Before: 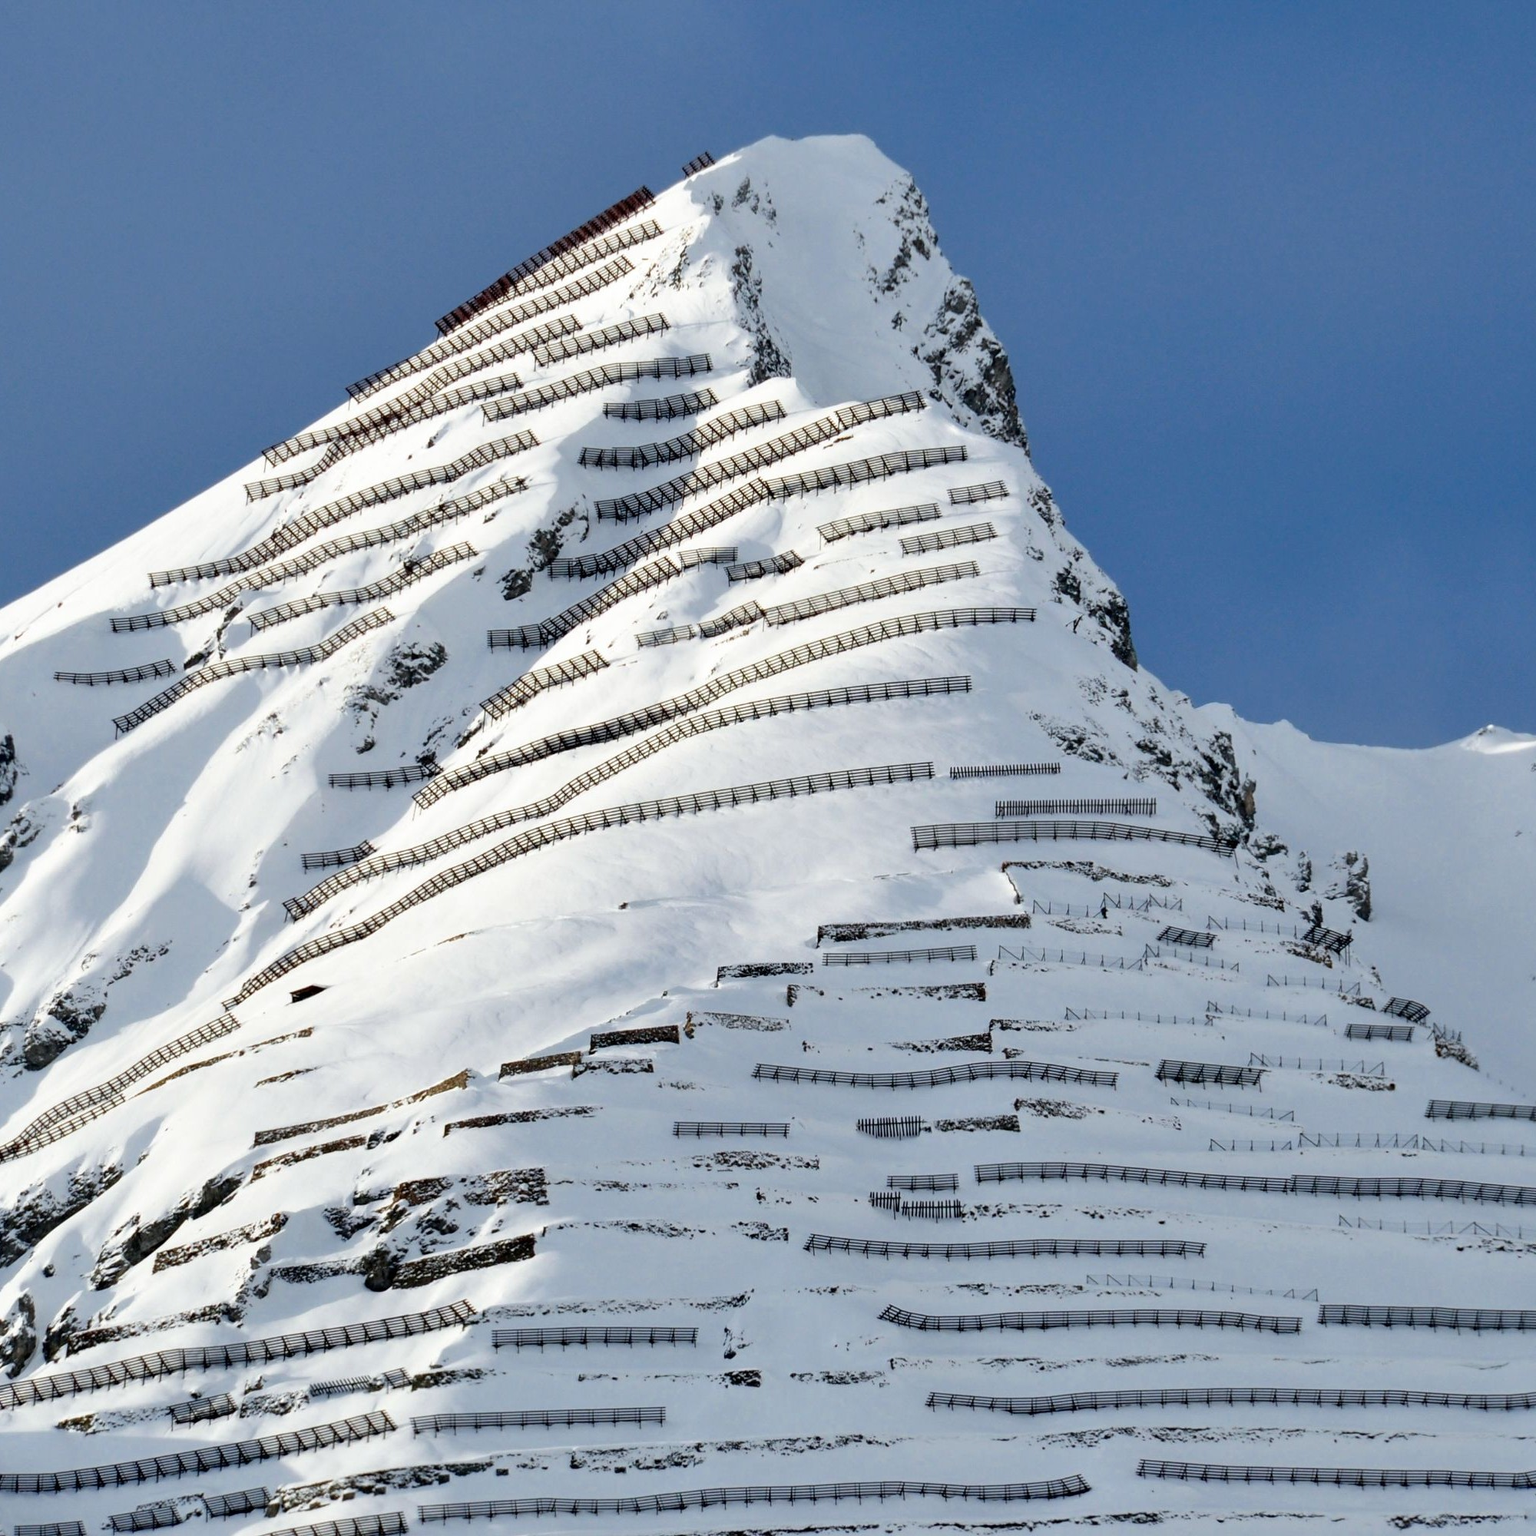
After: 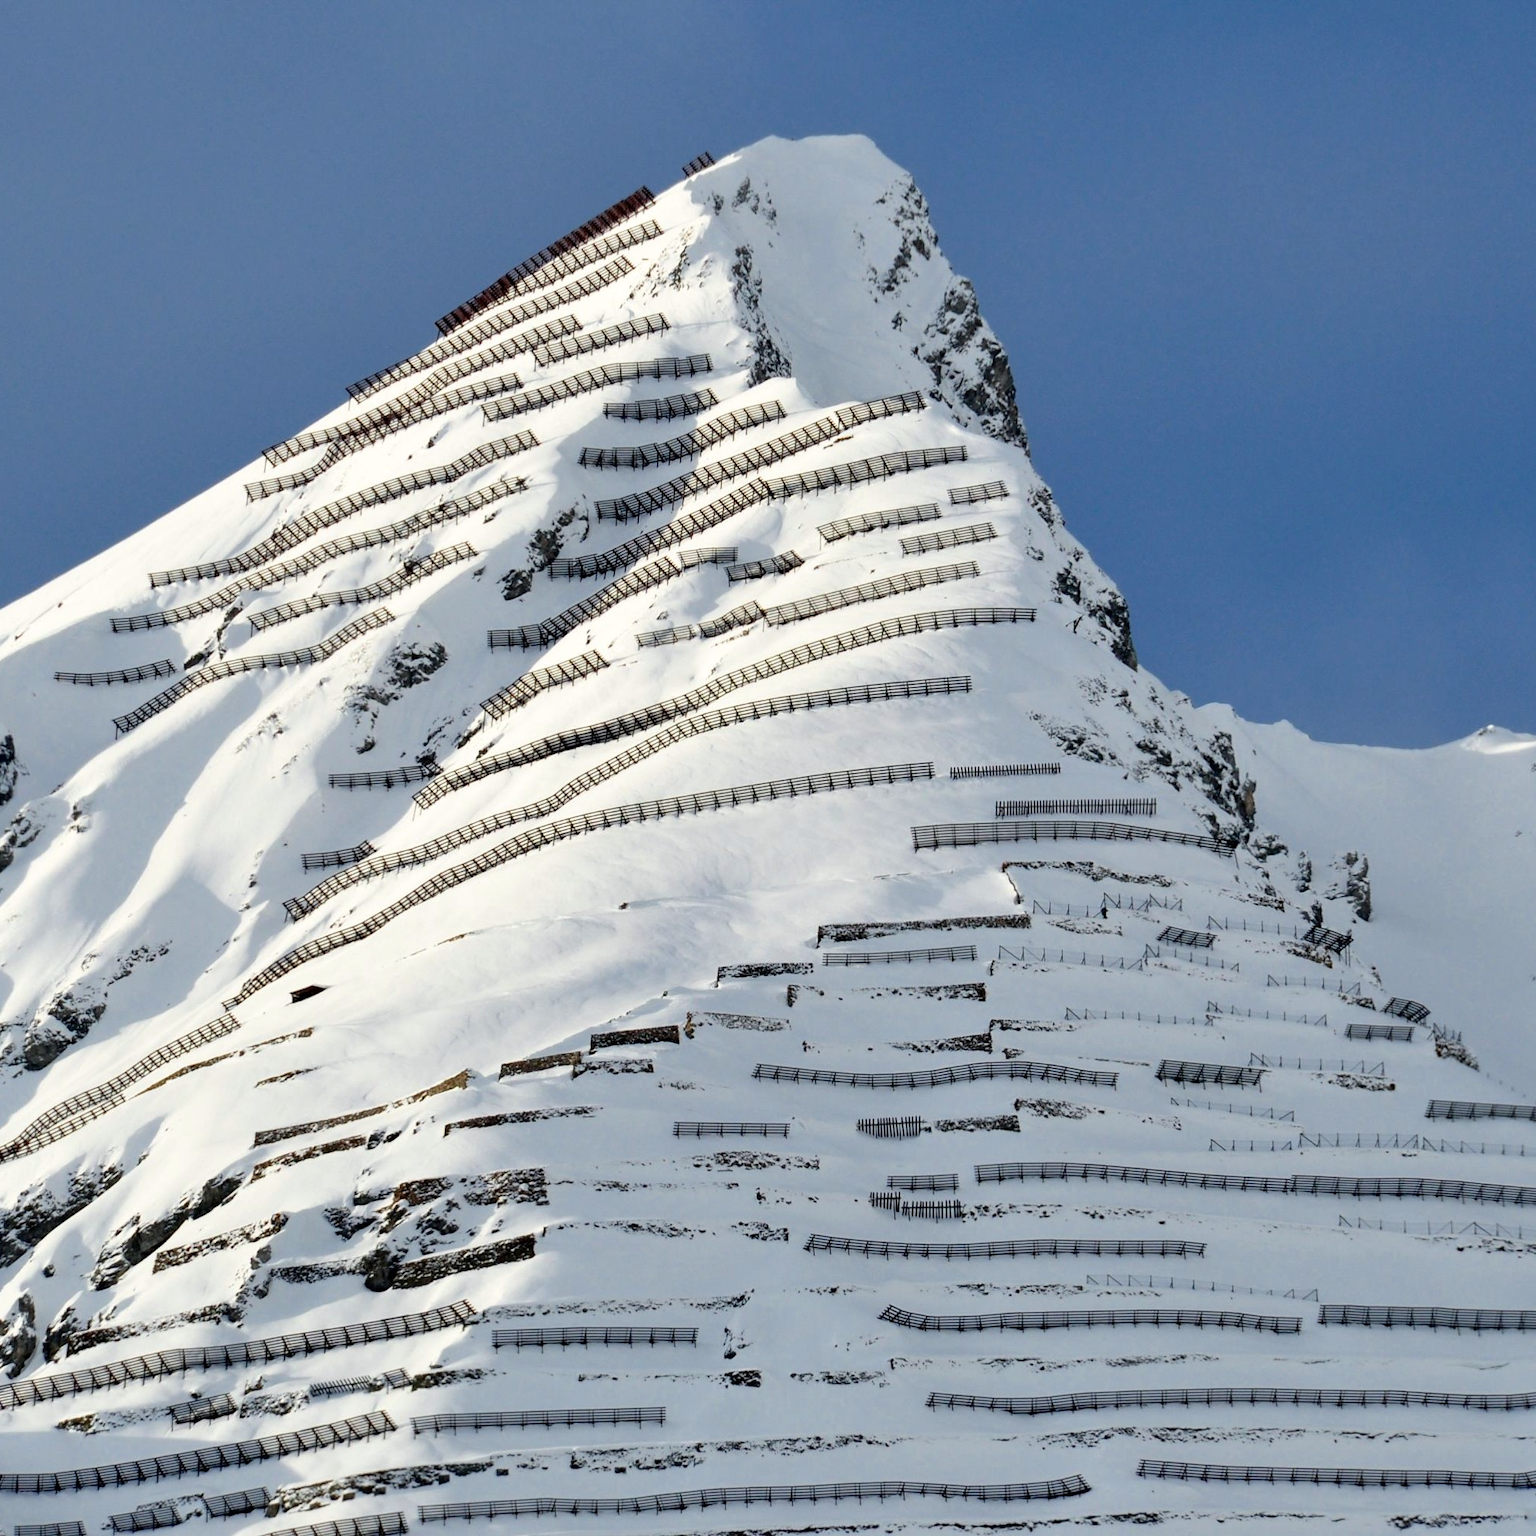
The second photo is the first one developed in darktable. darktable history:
color correction: highlights b* 2.95
